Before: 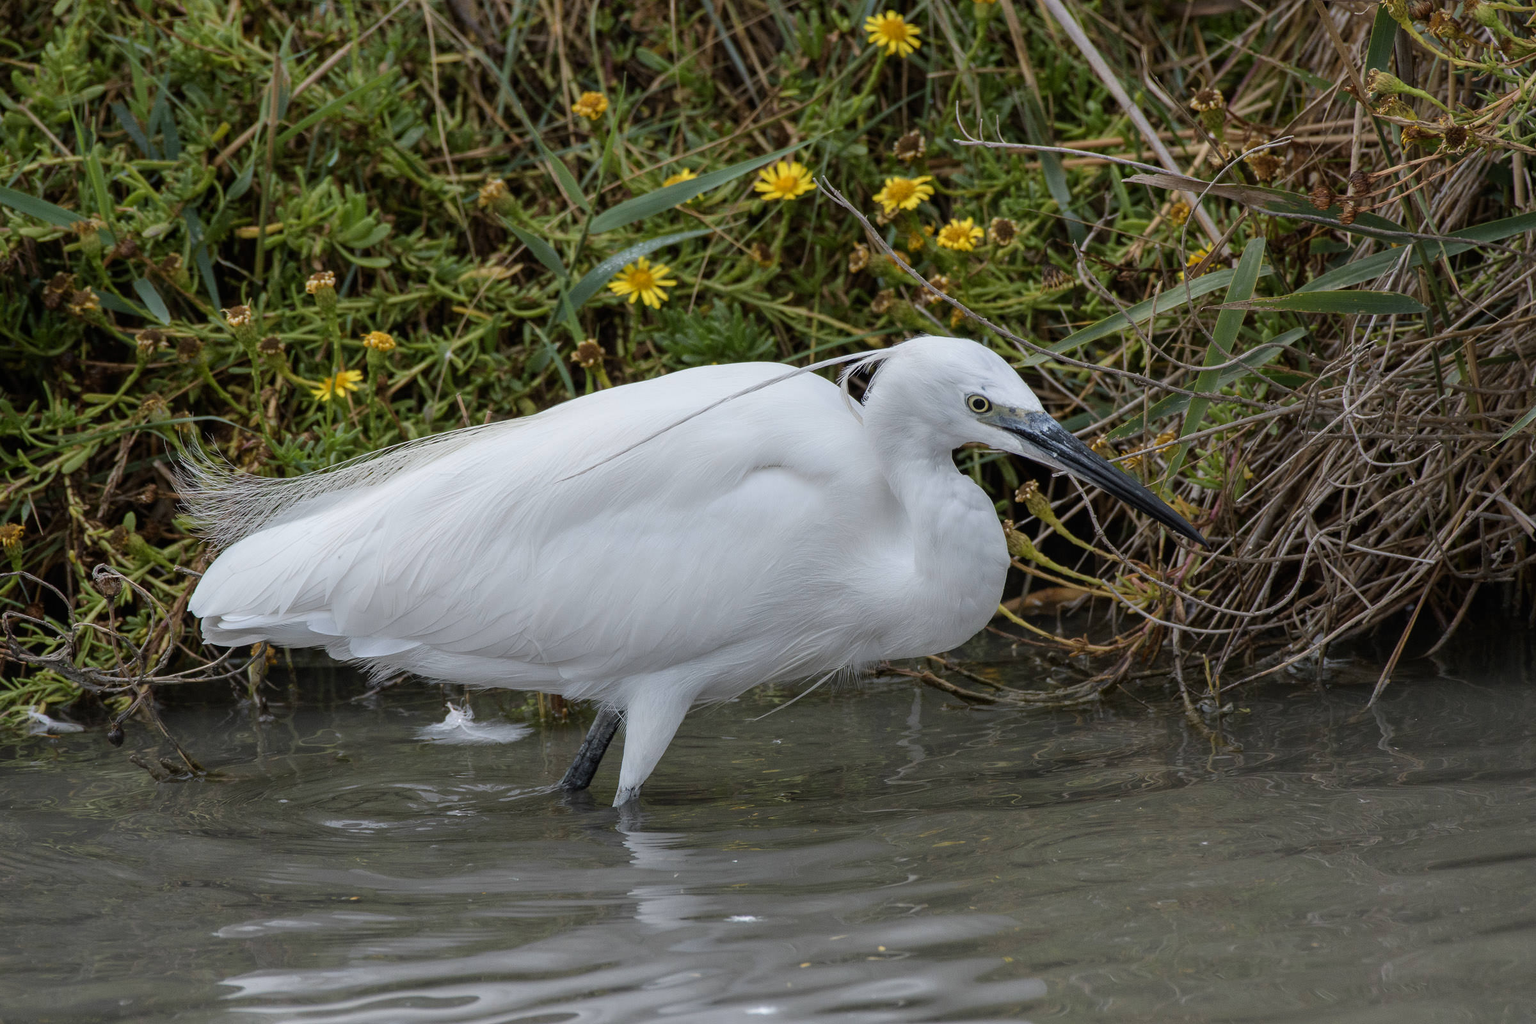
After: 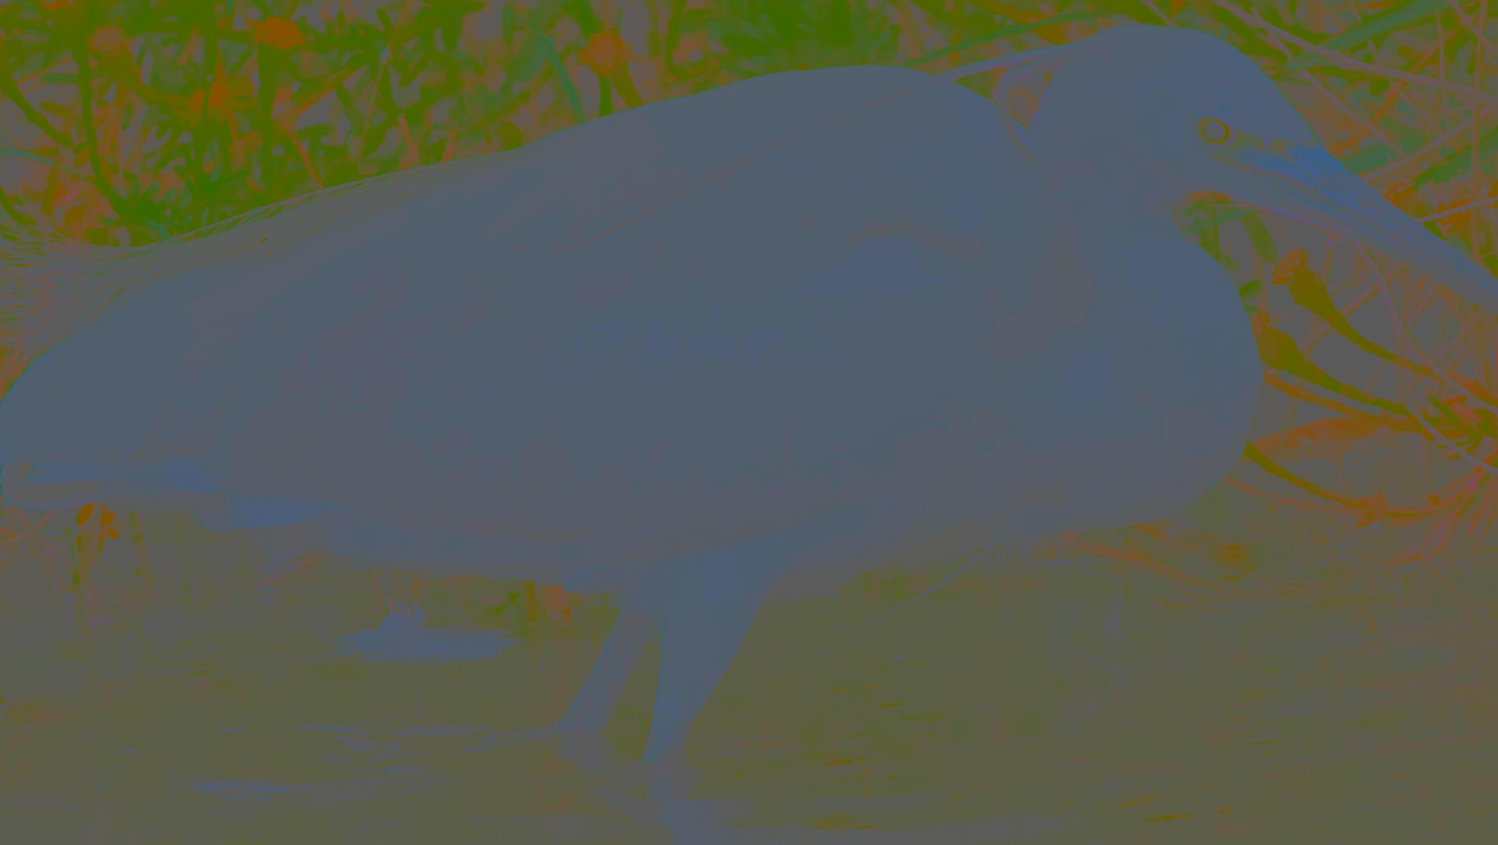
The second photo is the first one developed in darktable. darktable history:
contrast brightness saturation: contrast -0.982, brightness -0.176, saturation 0.757
crop: left 13.129%, top 31.287%, right 24.434%, bottom 15.86%
exposure: exposure -0.155 EV, compensate highlight preservation false
velvia: strength 14.9%
